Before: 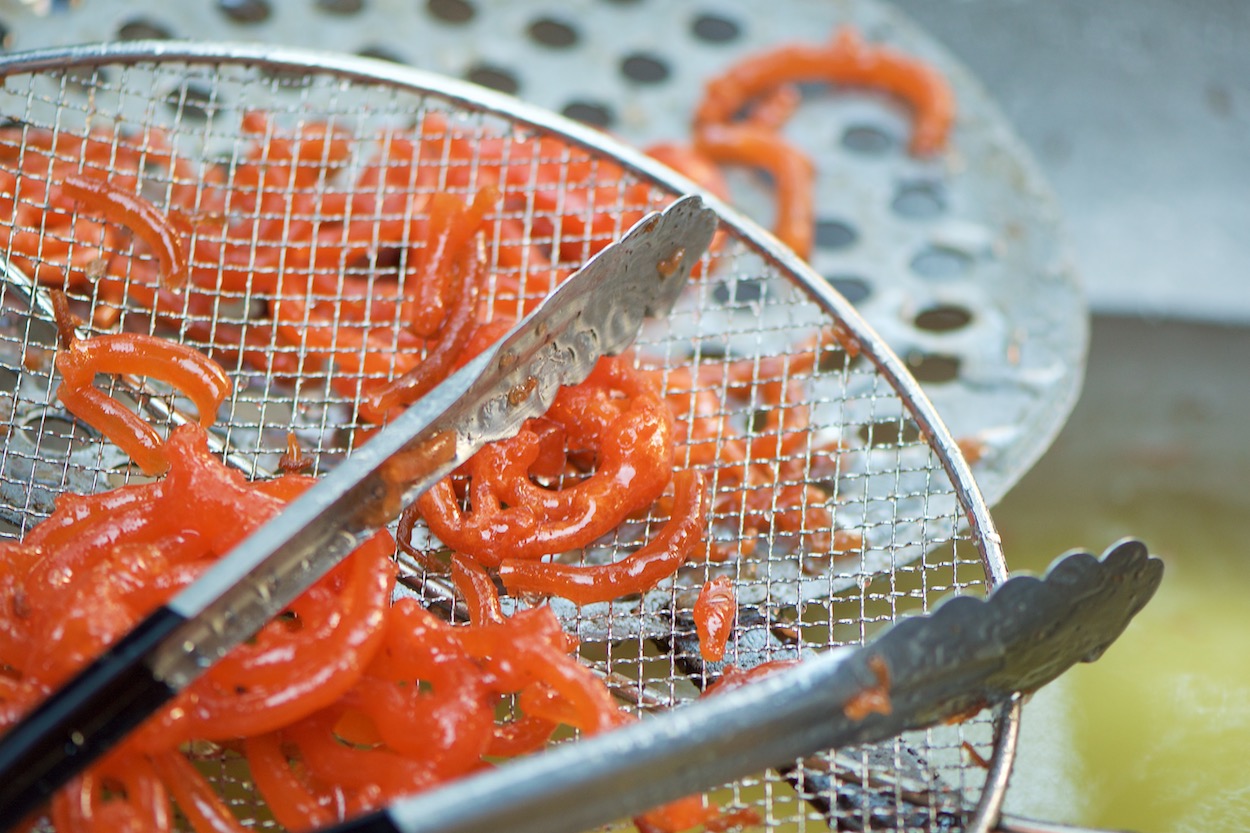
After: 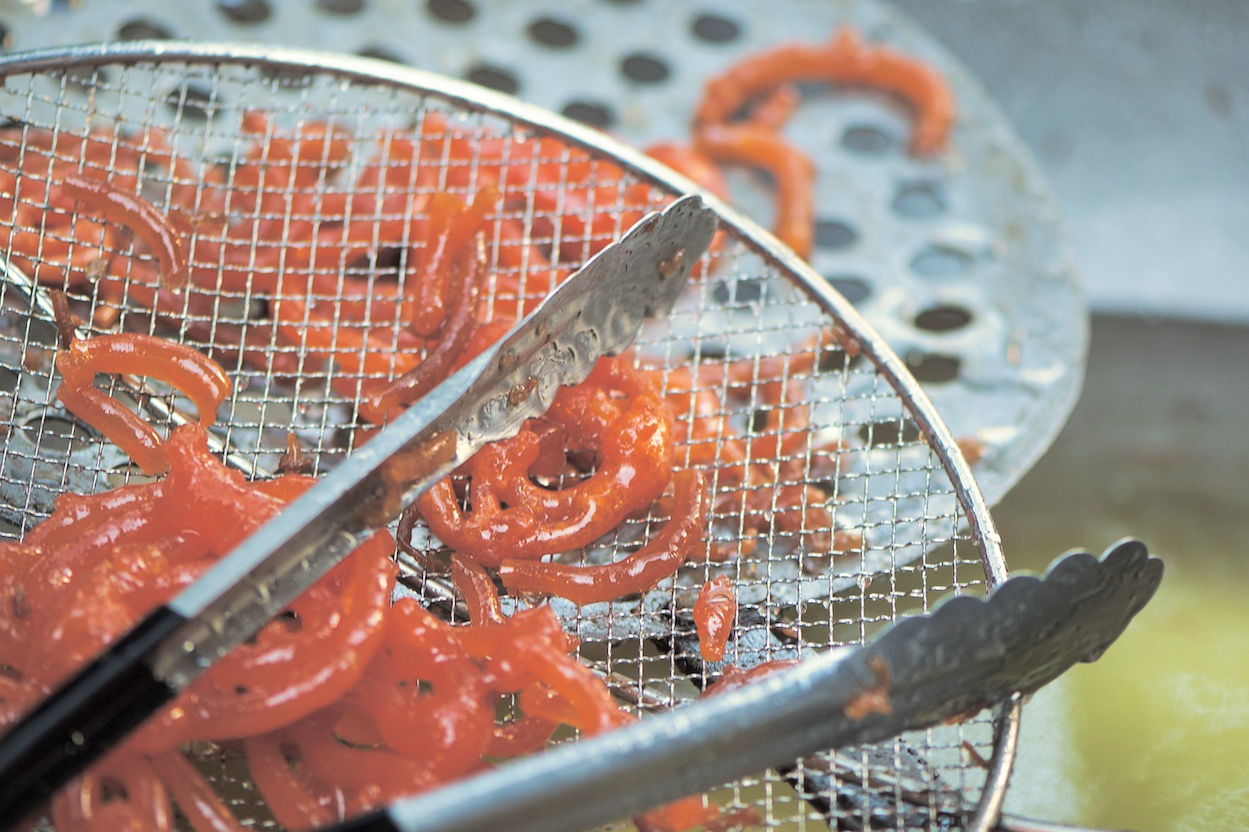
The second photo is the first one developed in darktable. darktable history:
split-toning: shadows › hue 43.2°, shadows › saturation 0, highlights › hue 50.4°, highlights › saturation 1
